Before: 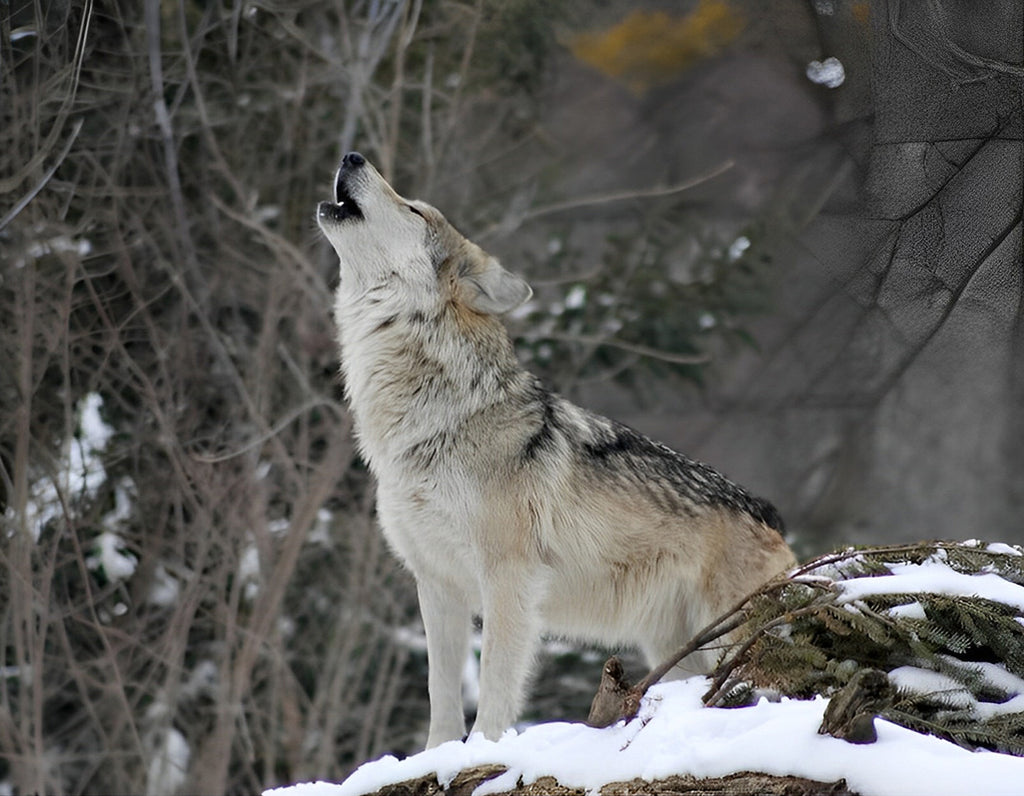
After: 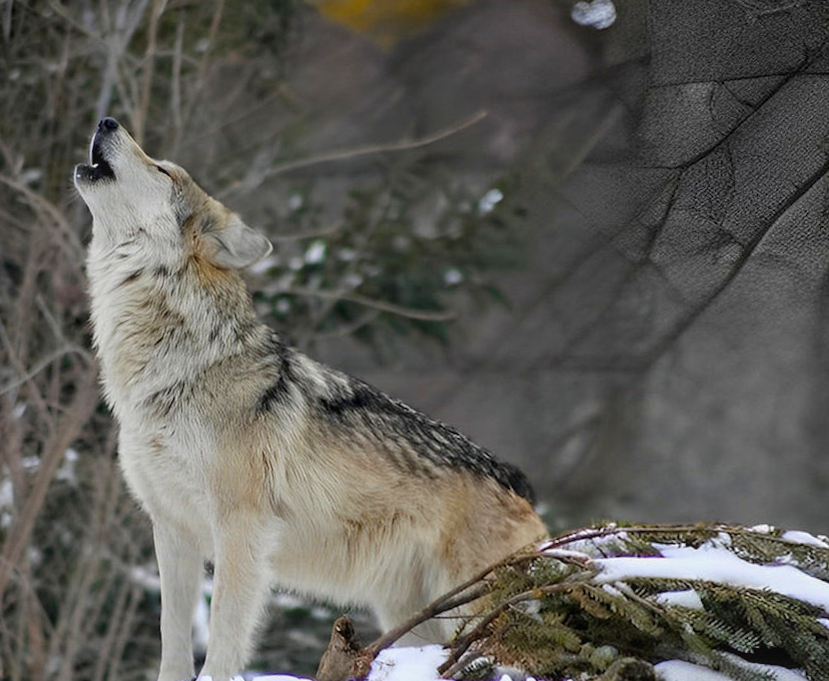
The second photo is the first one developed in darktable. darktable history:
color balance rgb: perceptual saturation grading › global saturation 25%, global vibrance 20%
crop: left 17.582%, bottom 0.031%
local contrast: detail 110%
rotate and perspective: rotation 1.69°, lens shift (vertical) -0.023, lens shift (horizontal) -0.291, crop left 0.025, crop right 0.988, crop top 0.092, crop bottom 0.842
